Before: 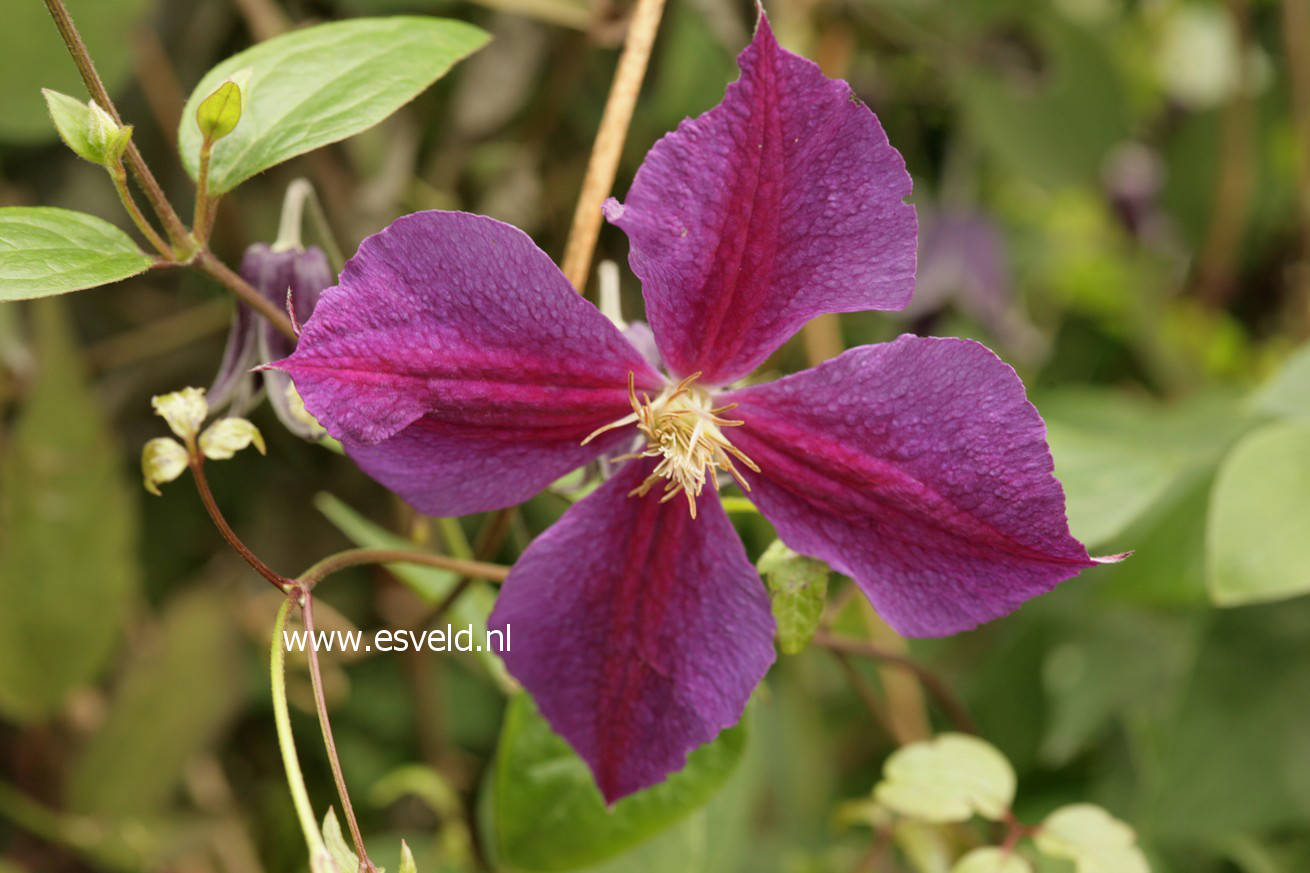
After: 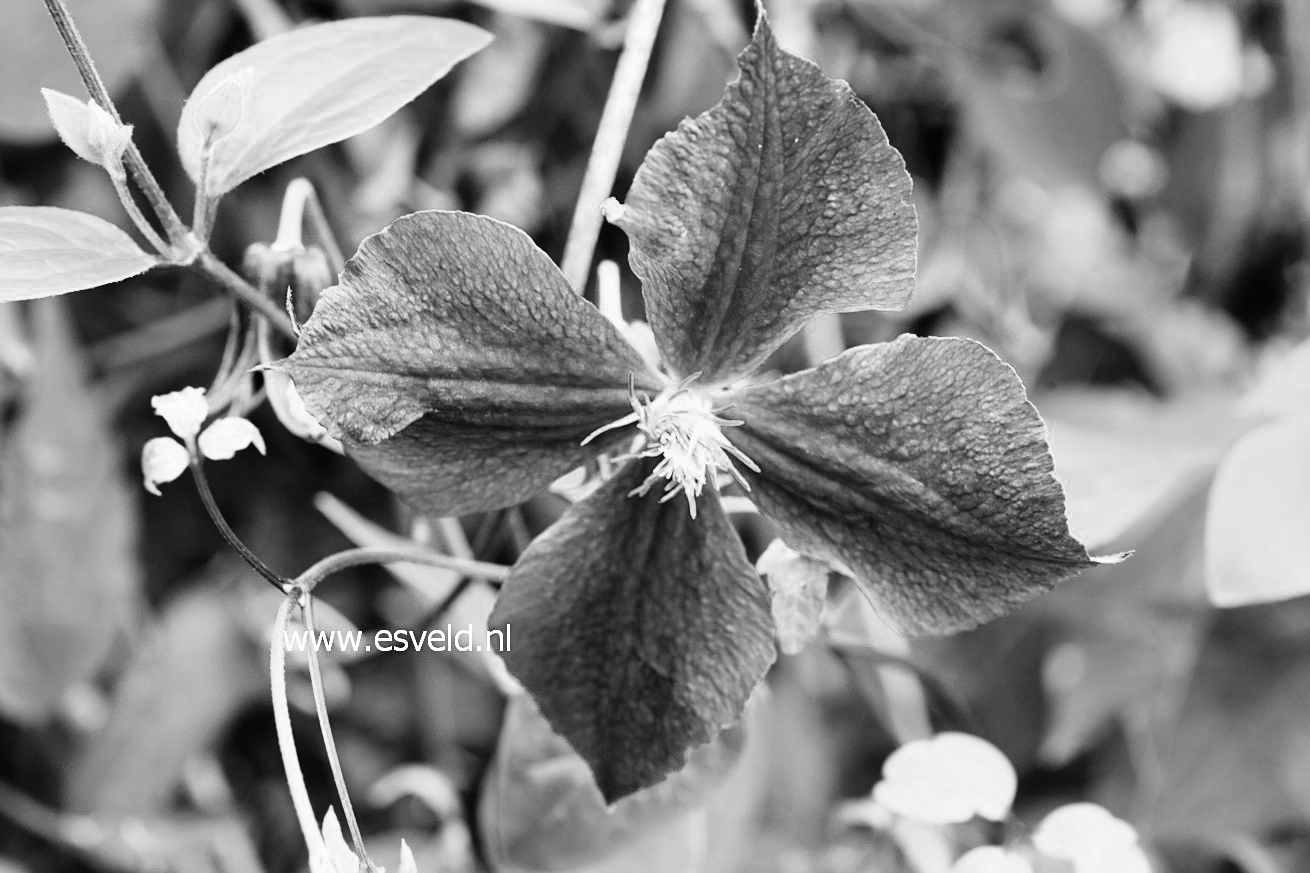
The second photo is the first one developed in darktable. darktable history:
contrast equalizer: octaves 7, y [[0.6 ×6], [0.55 ×6], [0 ×6], [0 ×6], [0 ×6]], mix 0.15
denoise (profiled): strength 1.2, preserve shadows 0, a [-1, 0, 0], y [[0.5 ×7] ×4, [0 ×7], [0.5 ×7]], compensate highlight preservation false
monochrome: on, module defaults
rgb curve: curves: ch0 [(0, 0) (0.21, 0.15) (0.24, 0.21) (0.5, 0.75) (0.75, 0.96) (0.89, 0.99) (1, 1)]; ch1 [(0, 0.02) (0.21, 0.13) (0.25, 0.2) (0.5, 0.67) (0.75, 0.9) (0.89, 0.97) (1, 1)]; ch2 [(0, 0.02) (0.21, 0.13) (0.25, 0.2) (0.5, 0.67) (0.75, 0.9) (0.89, 0.97) (1, 1)], compensate middle gray true
sharpen: amount 0.2
color balance rgb: shadows lift › chroma 1%, shadows lift › hue 113°, highlights gain › chroma 0.2%, highlights gain › hue 333°, perceptual saturation grading › global saturation 20%, perceptual saturation grading › highlights -50%, perceptual saturation grading › shadows 25%, contrast -10%
color zones: curves: ch0 [(0, 0.5) (0.125, 0.4) (0.25, 0.5) (0.375, 0.4) (0.5, 0.4) (0.625, 0.6) (0.75, 0.6) (0.875, 0.5)]; ch1 [(0, 0.35) (0.125, 0.45) (0.25, 0.35) (0.375, 0.35) (0.5, 0.35) (0.625, 0.35) (0.75, 0.45) (0.875, 0.35)]; ch2 [(0, 0.6) (0.125, 0.5) (0.25, 0.5) (0.375, 0.6) (0.5, 0.6) (0.625, 0.5) (0.75, 0.5) (0.875, 0.5)]
